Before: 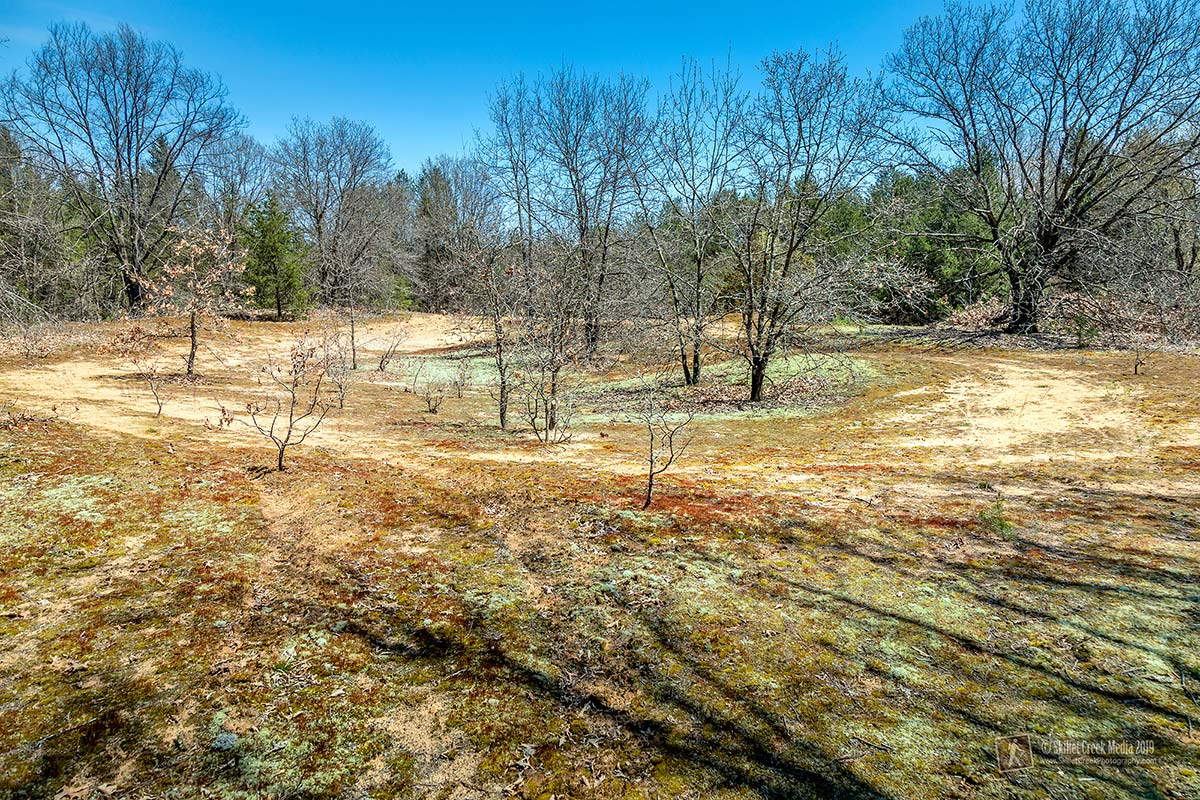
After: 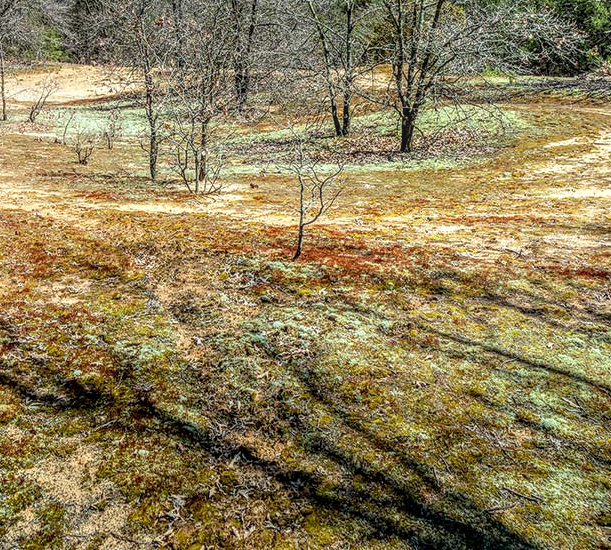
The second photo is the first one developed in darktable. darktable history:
crop and rotate: left 29.237%, top 31.152%, right 19.807%
local contrast: highlights 0%, shadows 0%, detail 133%
